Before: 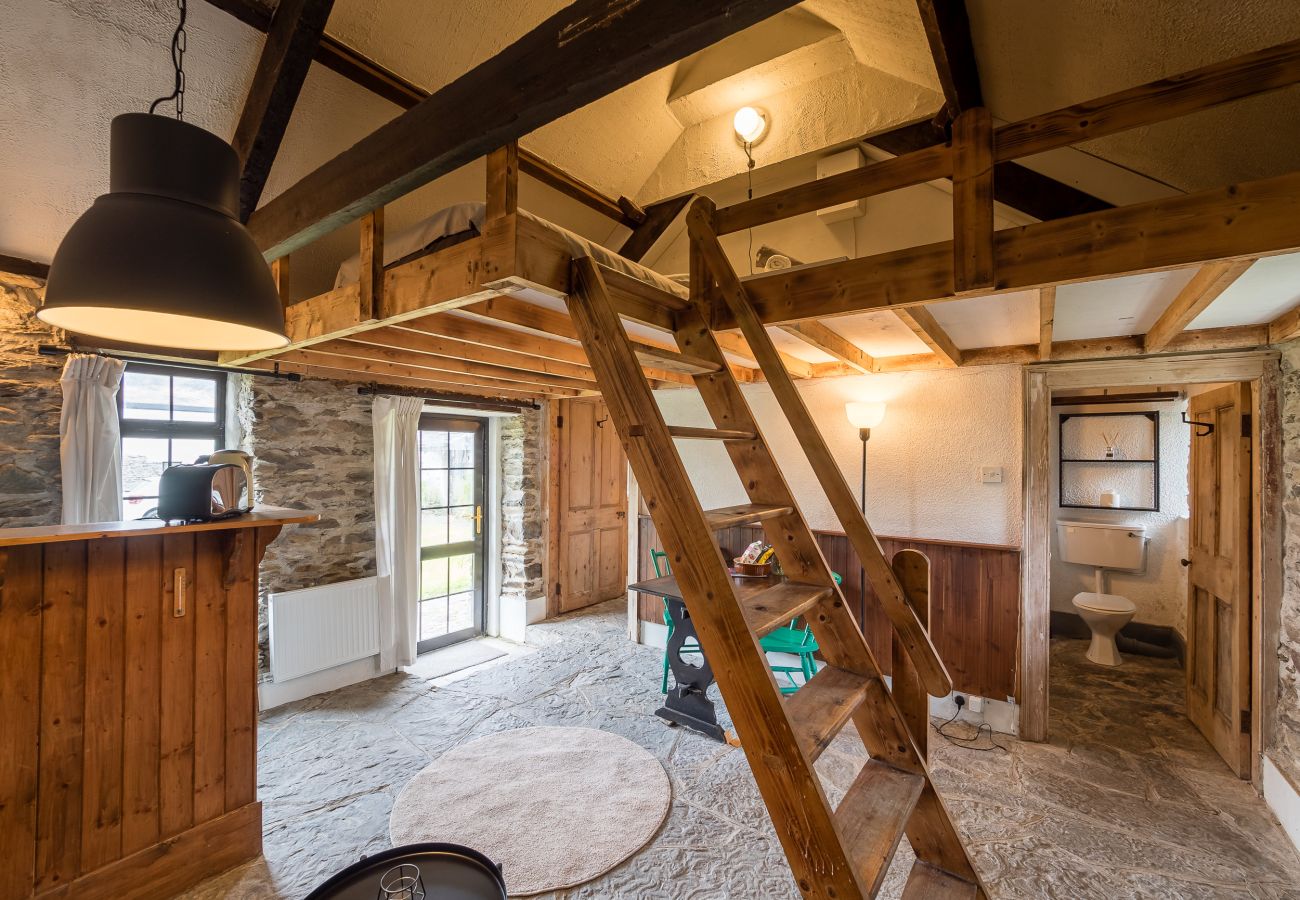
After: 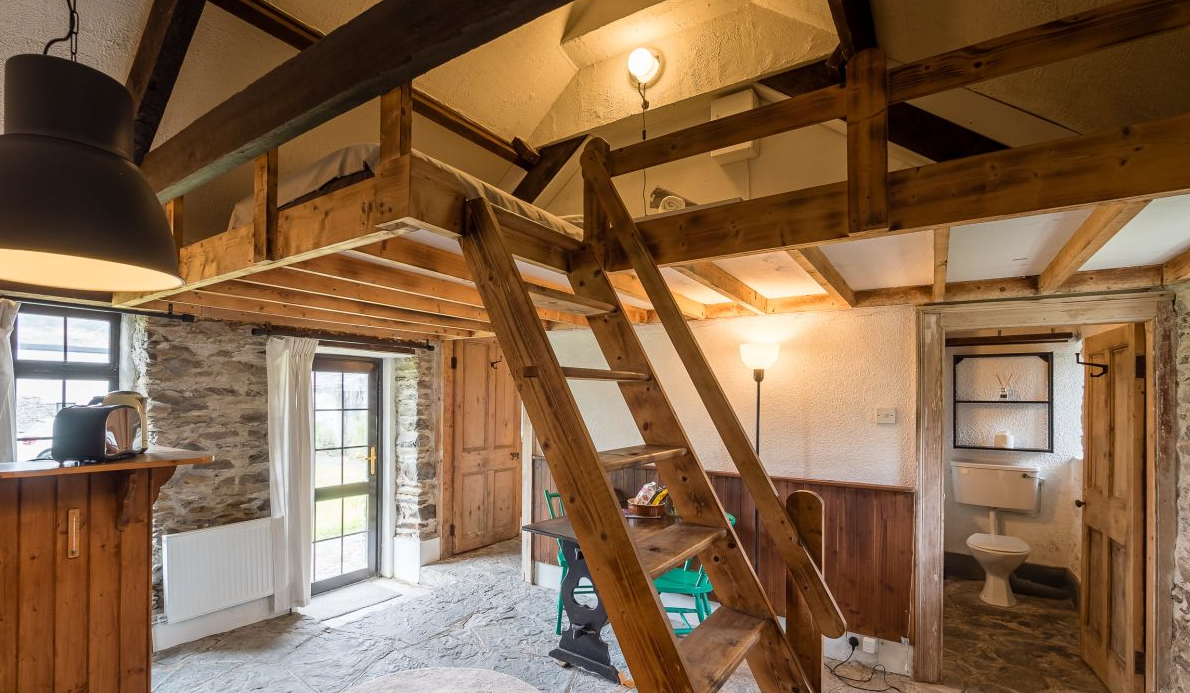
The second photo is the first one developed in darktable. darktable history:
tone equalizer: on, module defaults
white balance: emerald 1
crop: left 8.155%, top 6.611%, bottom 15.385%
